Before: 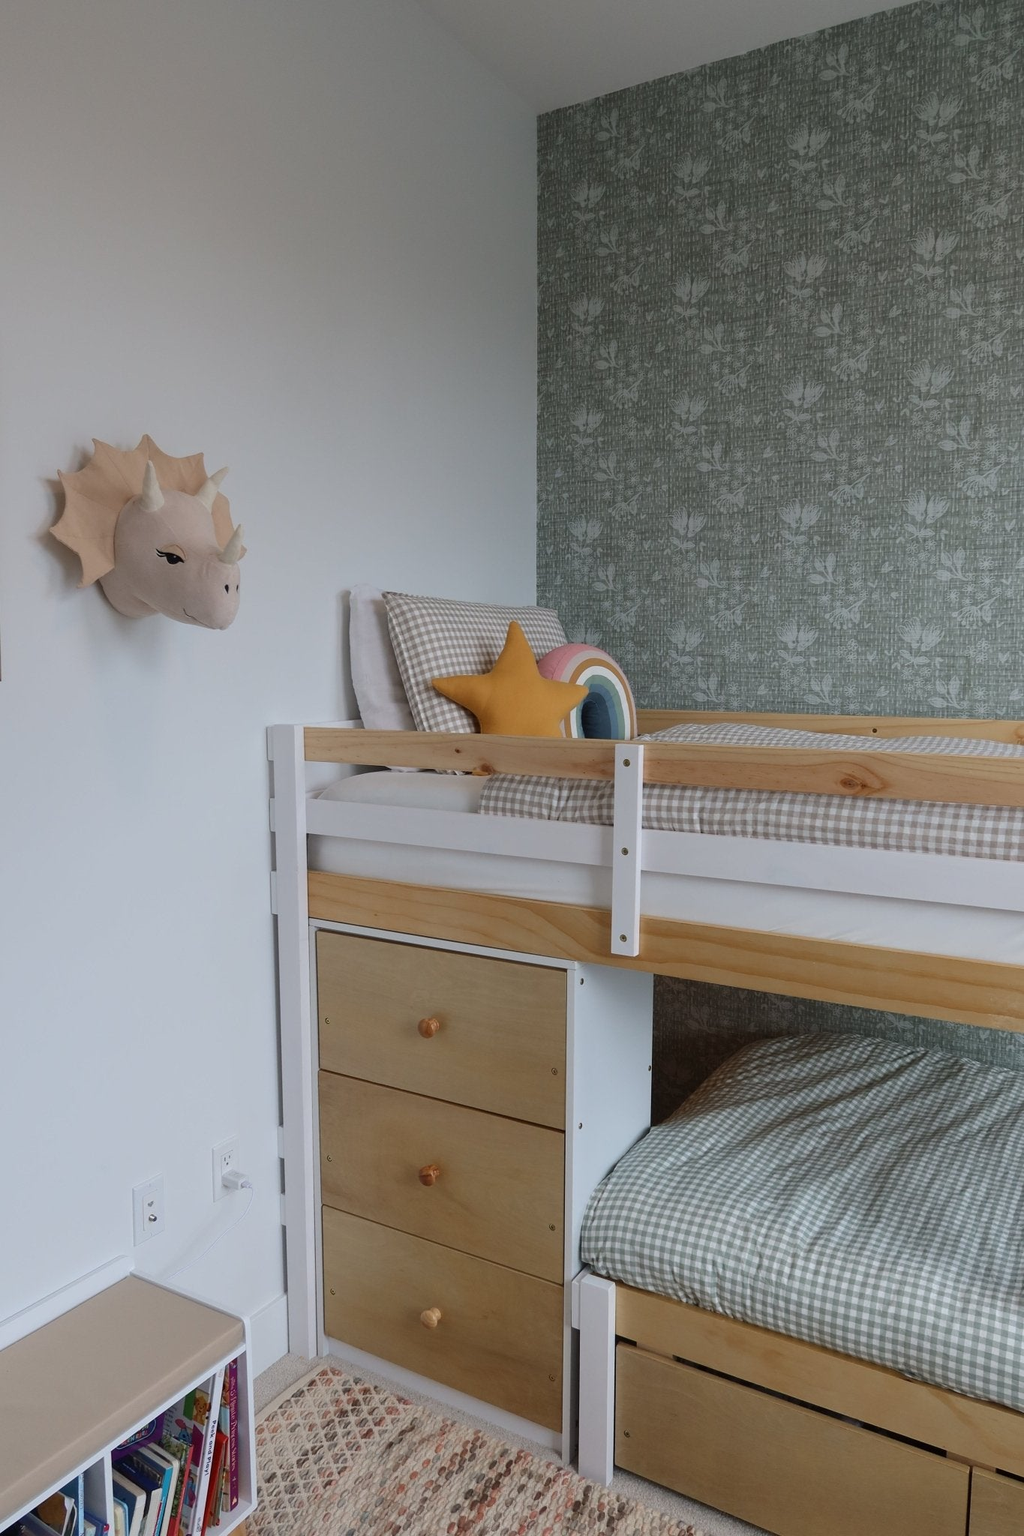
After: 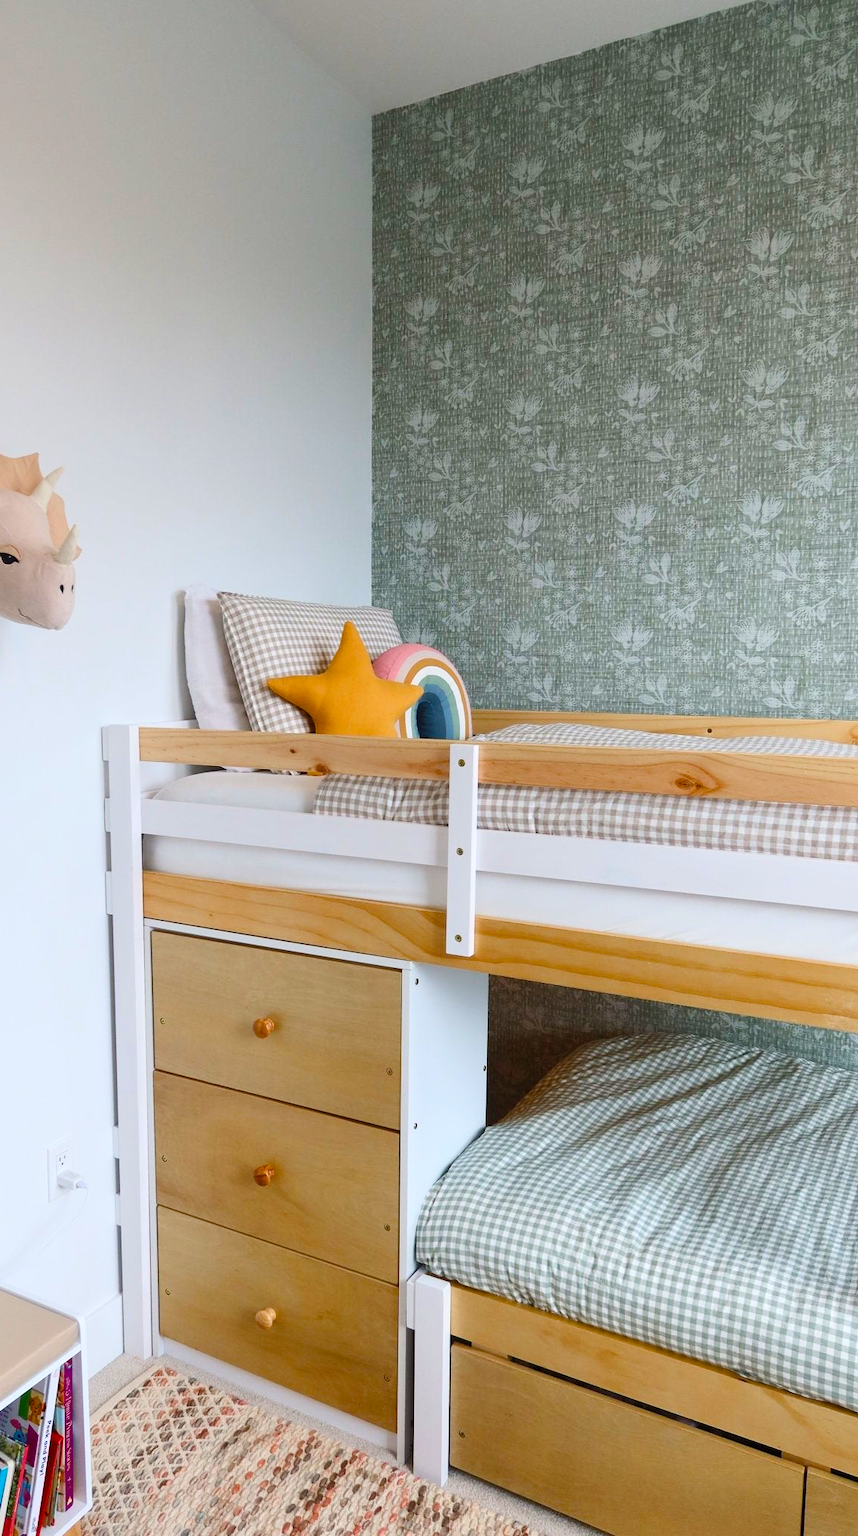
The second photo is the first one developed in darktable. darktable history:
color balance rgb: perceptual saturation grading › global saturation 25%, perceptual saturation grading › highlights -50%, perceptual saturation grading › shadows 30%, perceptual brilliance grading › global brilliance 12%, global vibrance 20%
crop: left 16.145%
exposure: black level correction 0.001, compensate highlight preservation false
contrast brightness saturation: contrast 0.2, brightness 0.16, saturation 0.22
